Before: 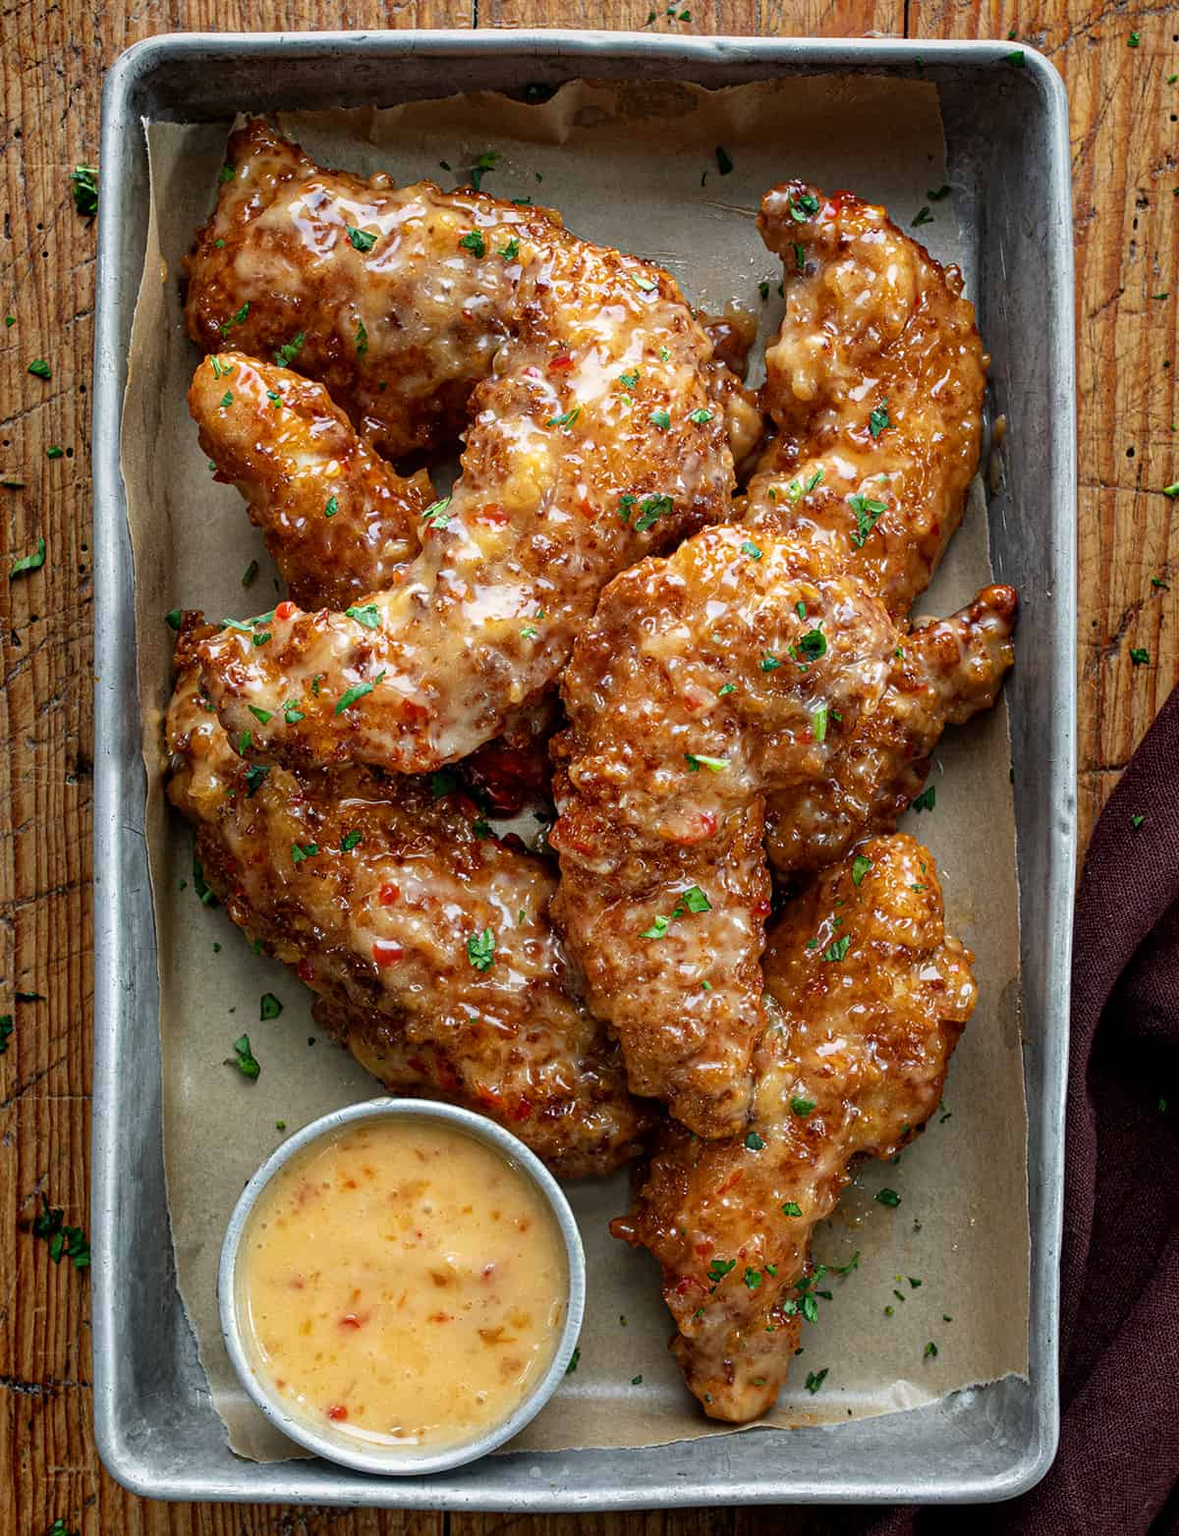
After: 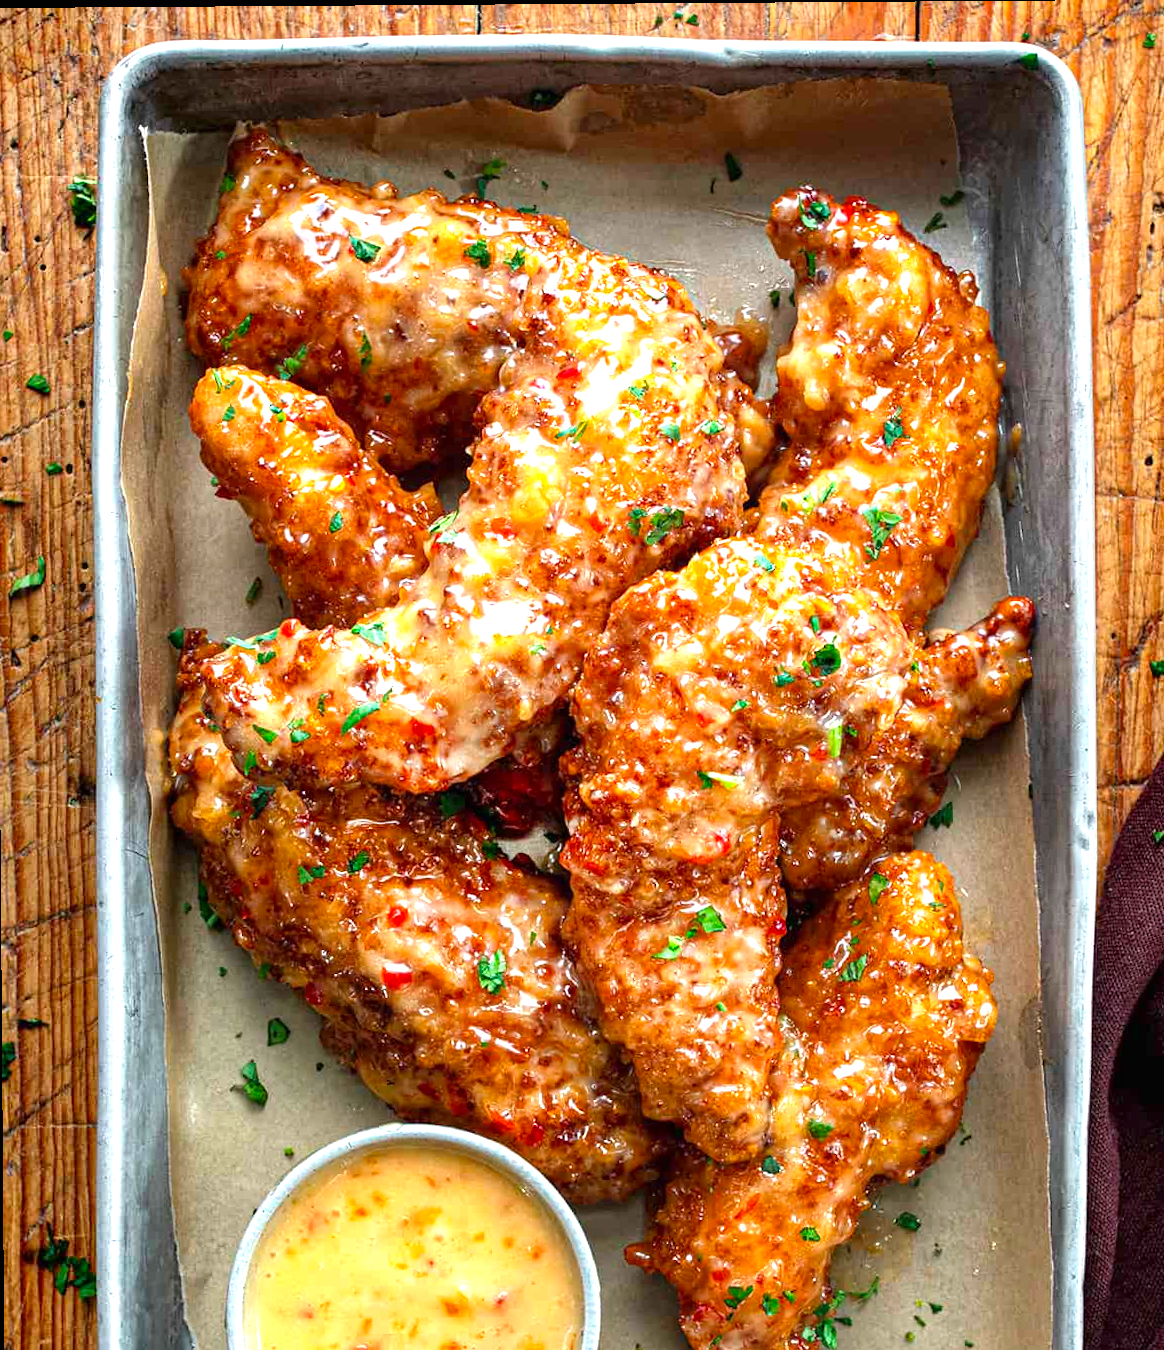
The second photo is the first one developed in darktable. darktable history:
exposure: black level correction 0, exposure 1.001 EV, compensate highlight preservation false
crop and rotate: angle 0.409°, left 0.402%, right 3.43%, bottom 14.15%
